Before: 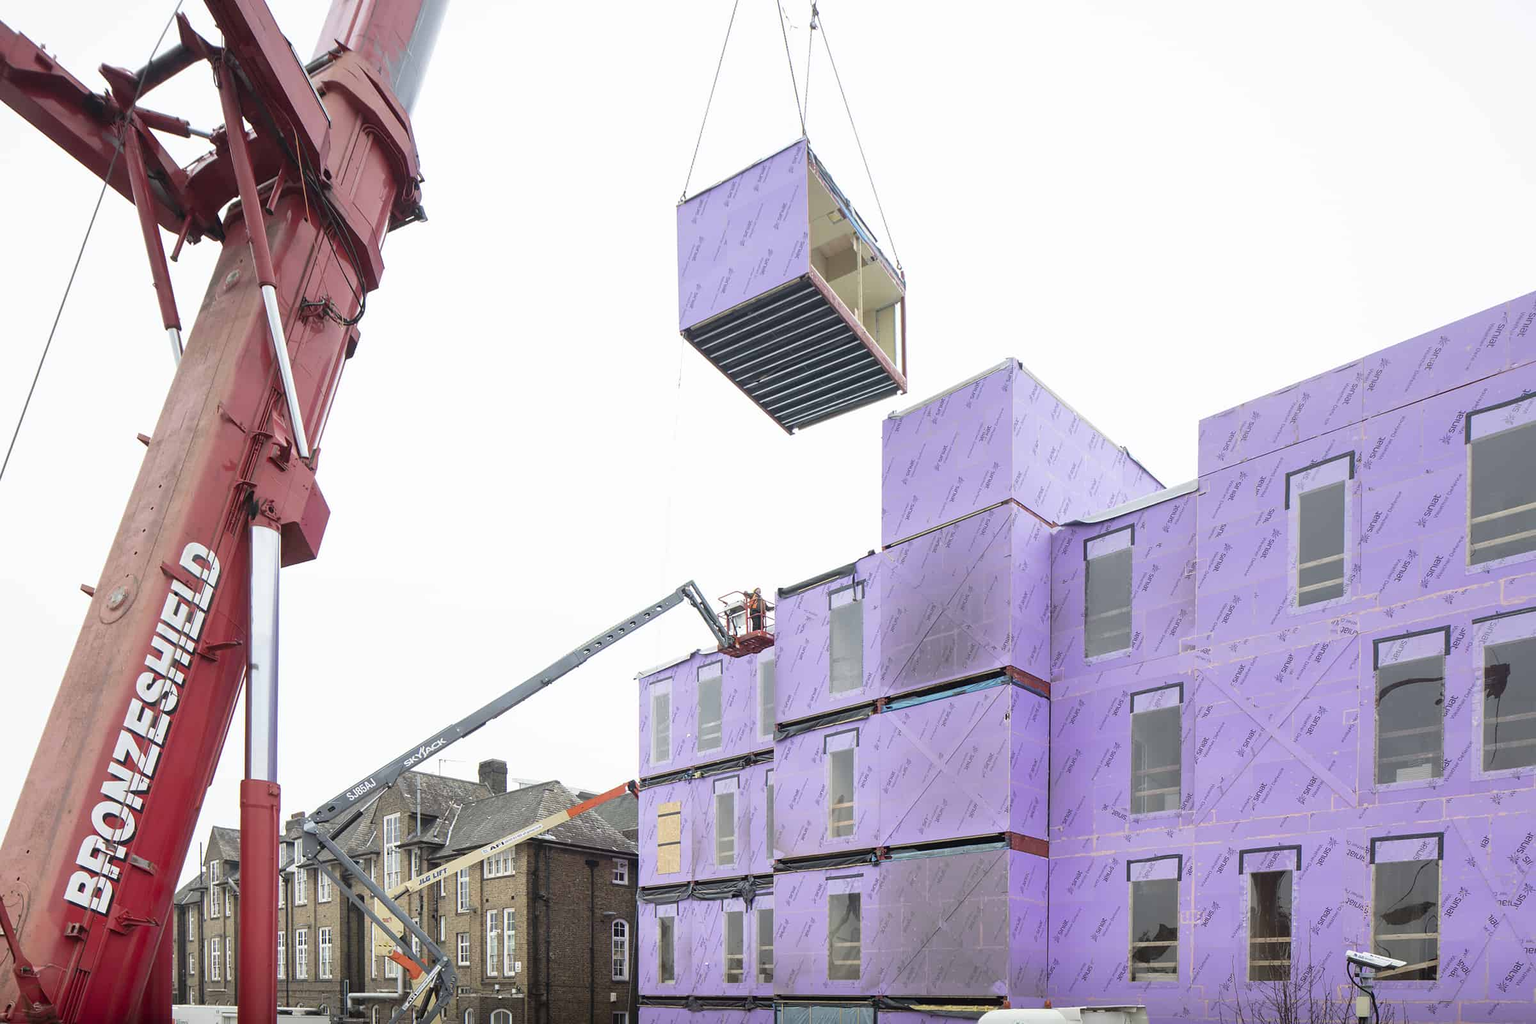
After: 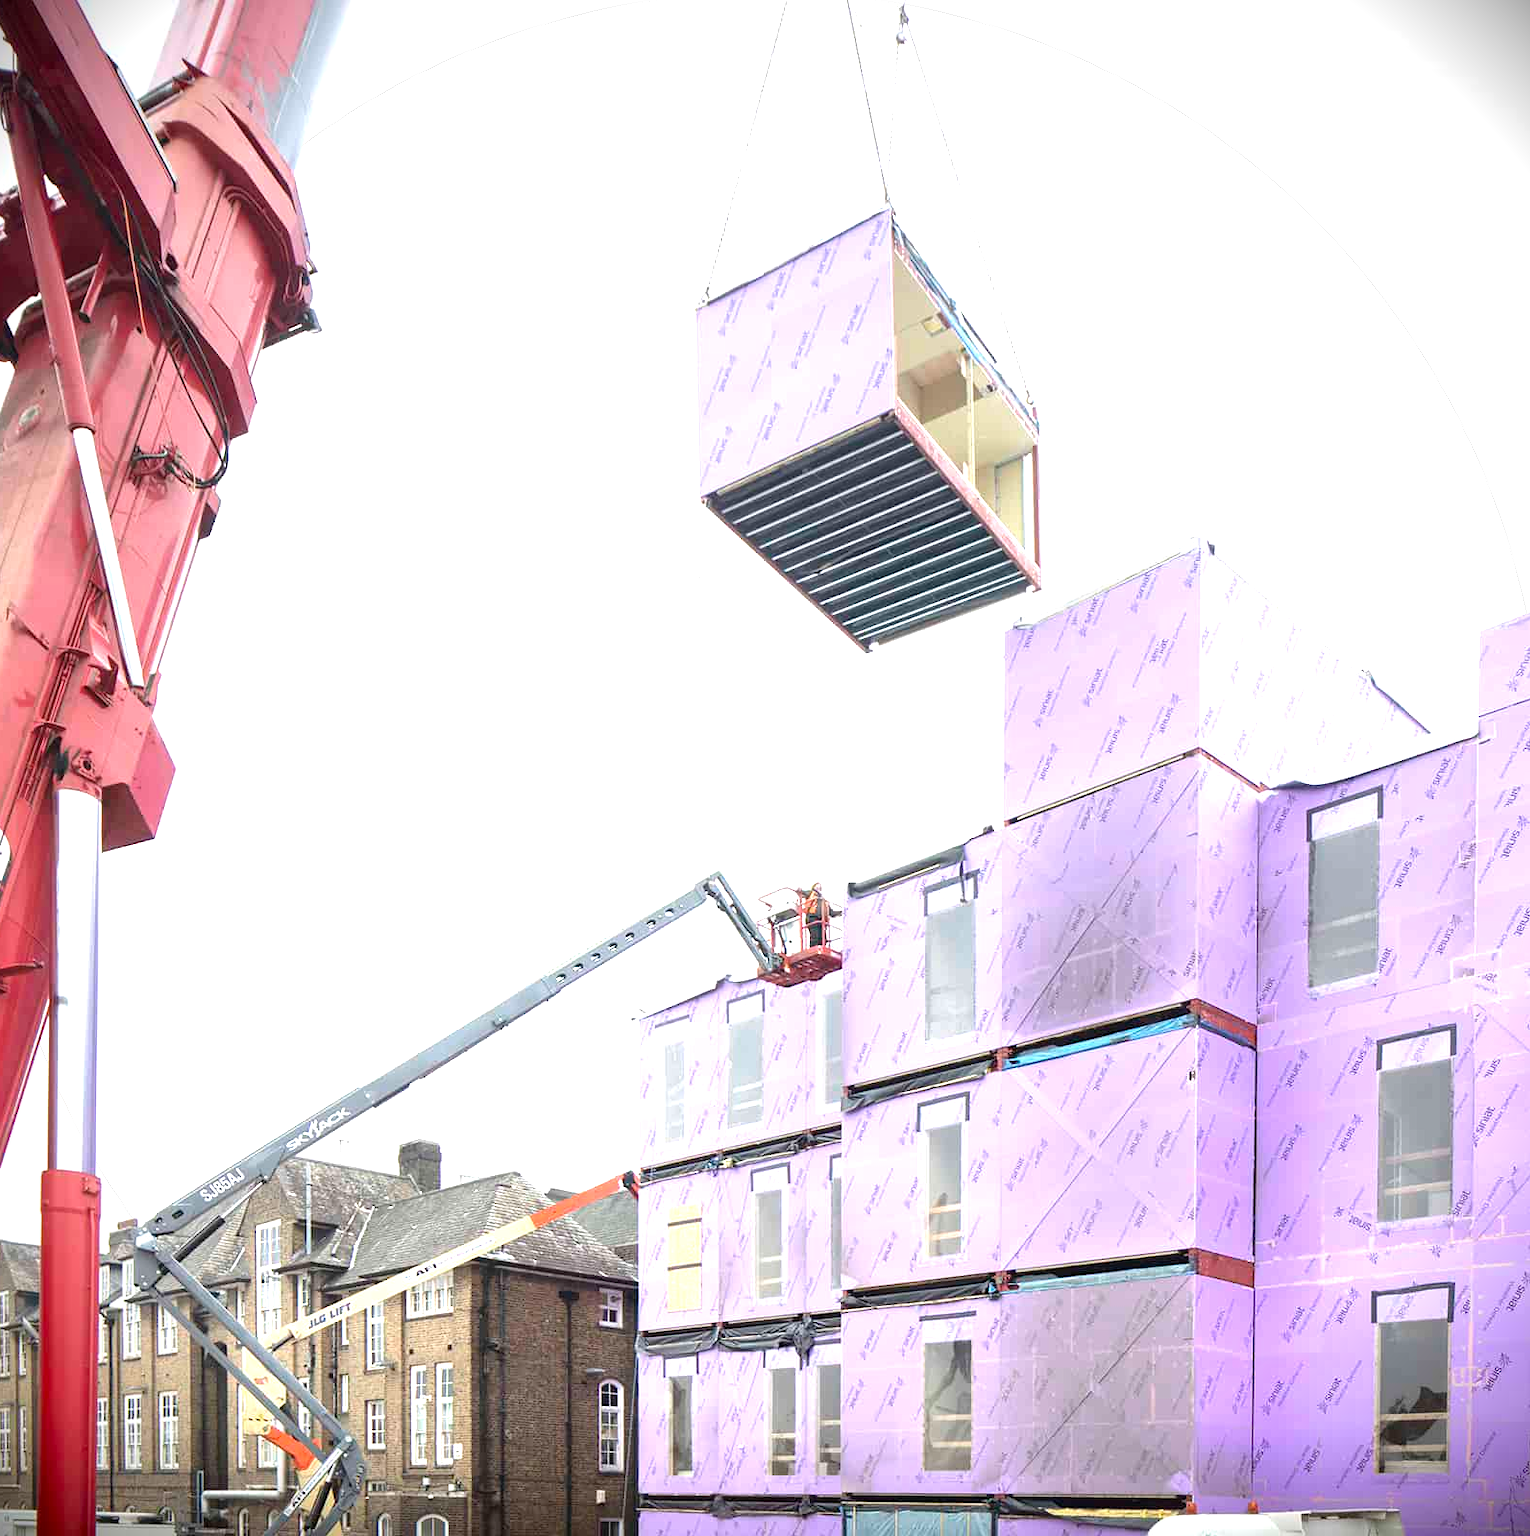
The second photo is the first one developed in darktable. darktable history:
vignetting: fall-off start 101%, brightness -0.984, saturation 0.497, unbound false
crop and rotate: left 13.89%, right 19.701%
exposure: black level correction 0, exposure 1.001 EV, compensate highlight preservation false
